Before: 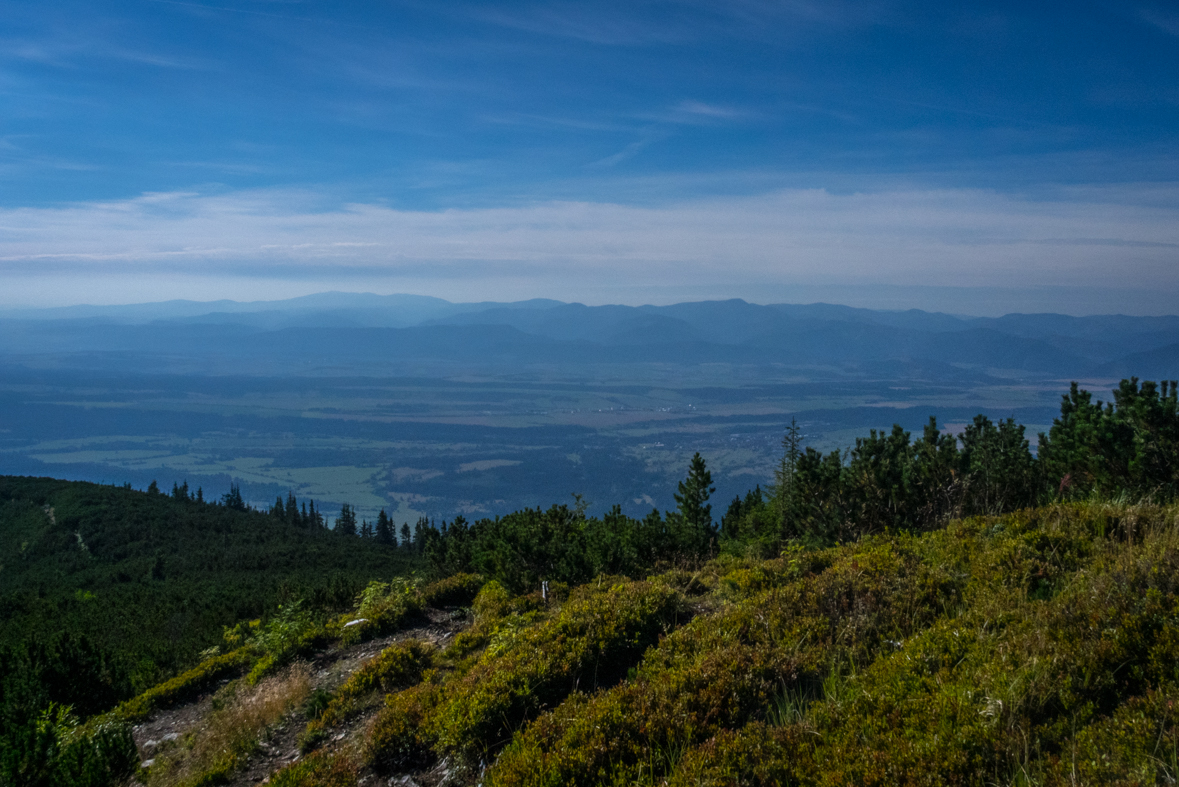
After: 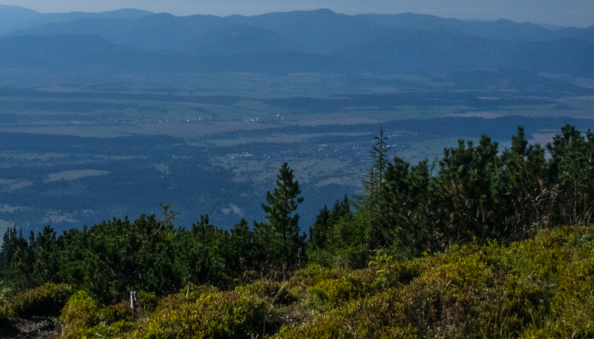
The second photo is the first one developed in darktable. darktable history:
crop: left 34.985%, top 36.901%, right 14.615%, bottom 19.963%
